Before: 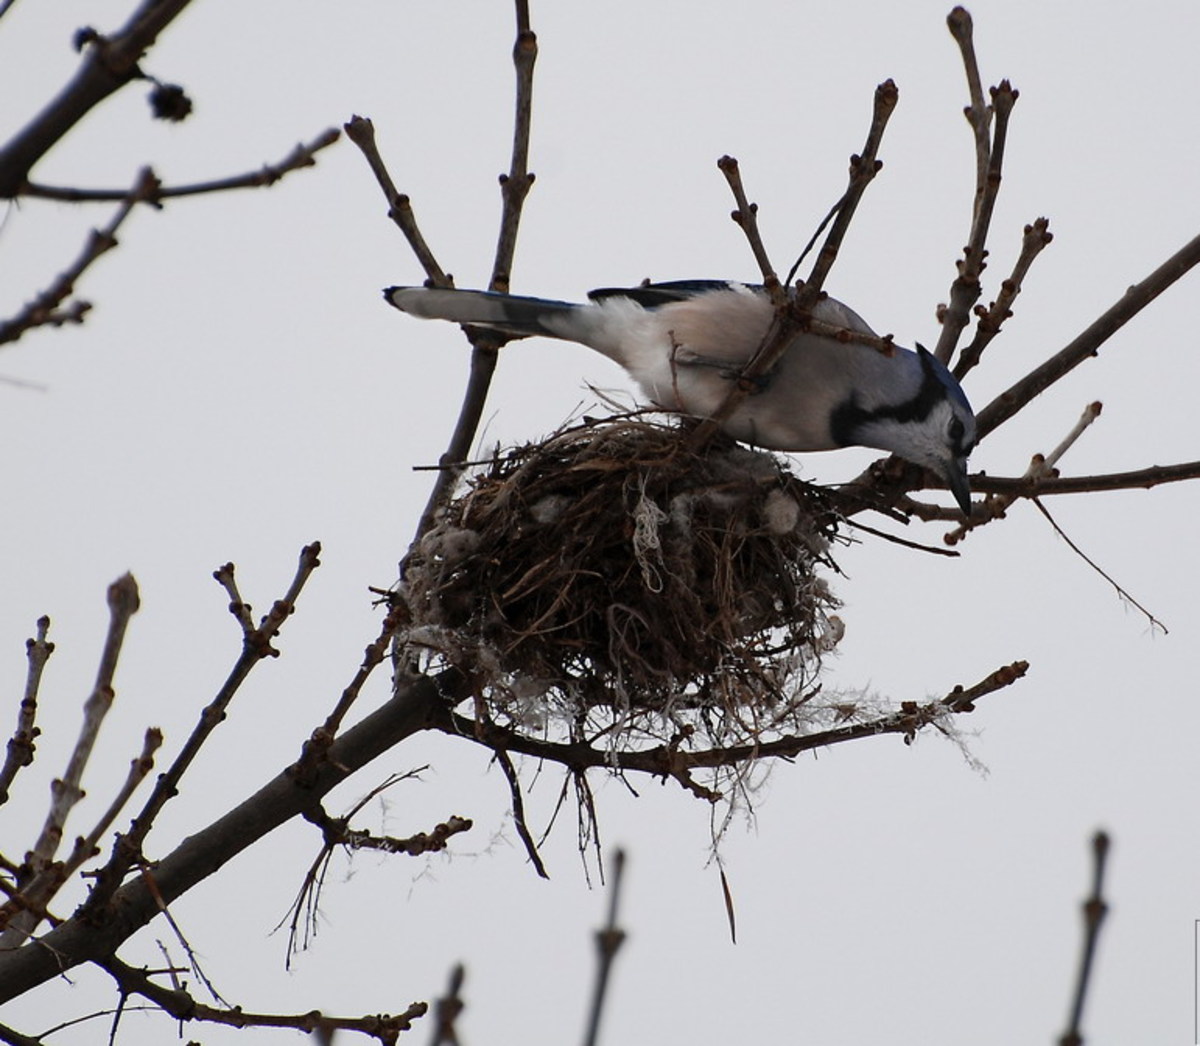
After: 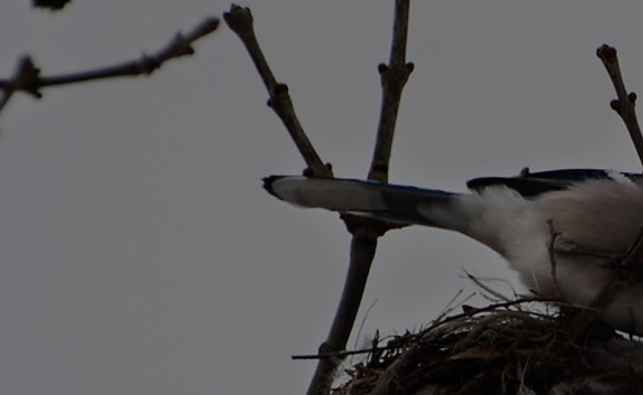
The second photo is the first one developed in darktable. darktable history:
tone equalizer: -8 EV -2 EV, -7 EV -2 EV, -6 EV -2 EV, -5 EV -2 EV, -4 EV -2 EV, -3 EV -2 EV, -2 EV -2 EV, -1 EV -1.63 EV, +0 EV -2 EV
crop: left 10.121%, top 10.631%, right 36.218%, bottom 51.526%
